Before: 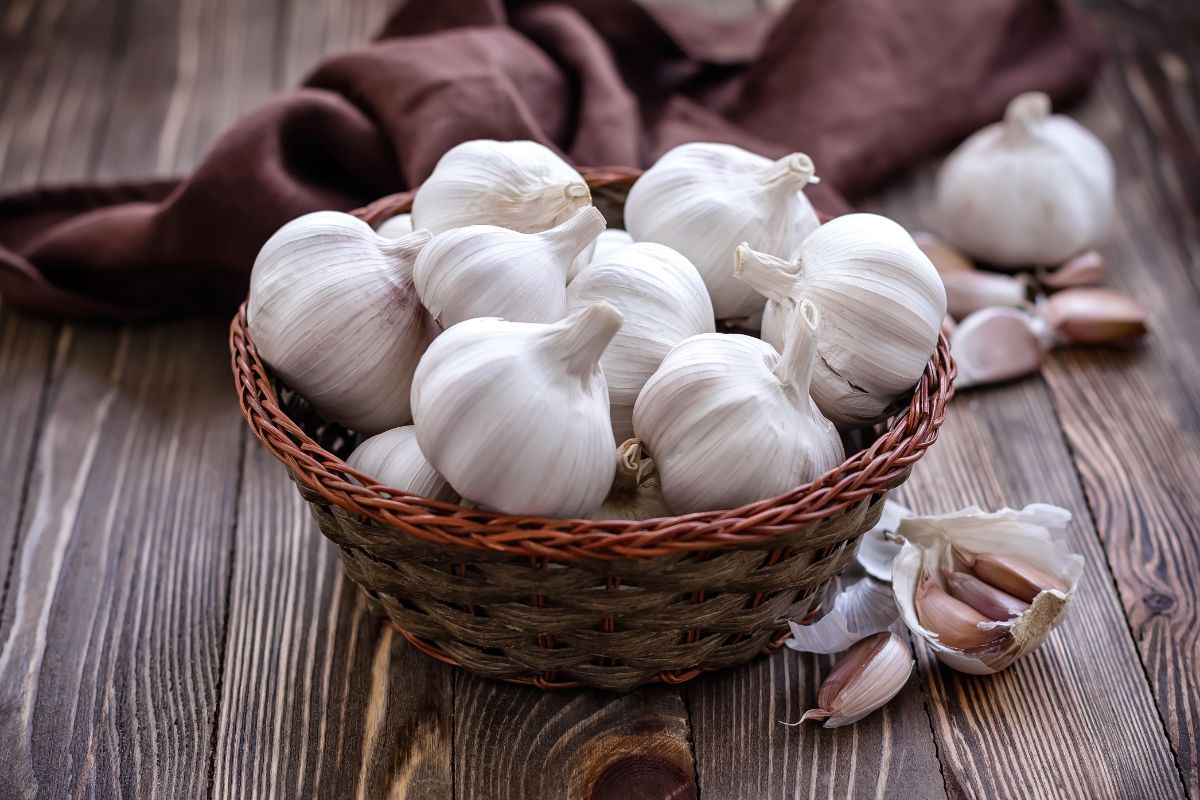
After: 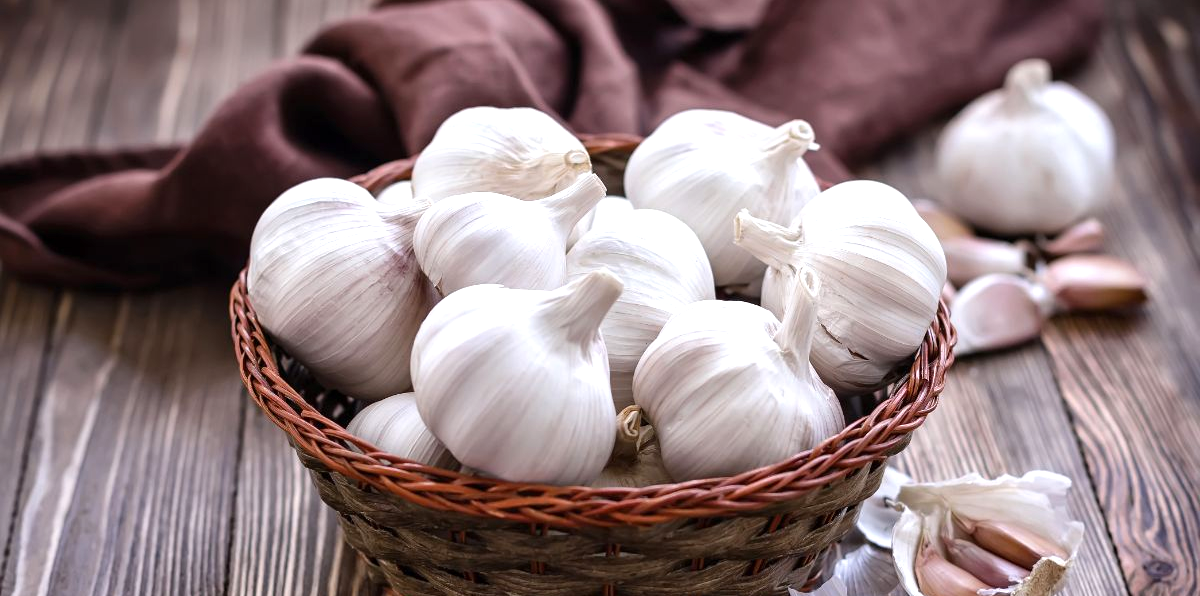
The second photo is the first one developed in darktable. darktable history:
exposure: exposure 0.495 EV, compensate highlight preservation false
crop: top 4.214%, bottom 21.22%
